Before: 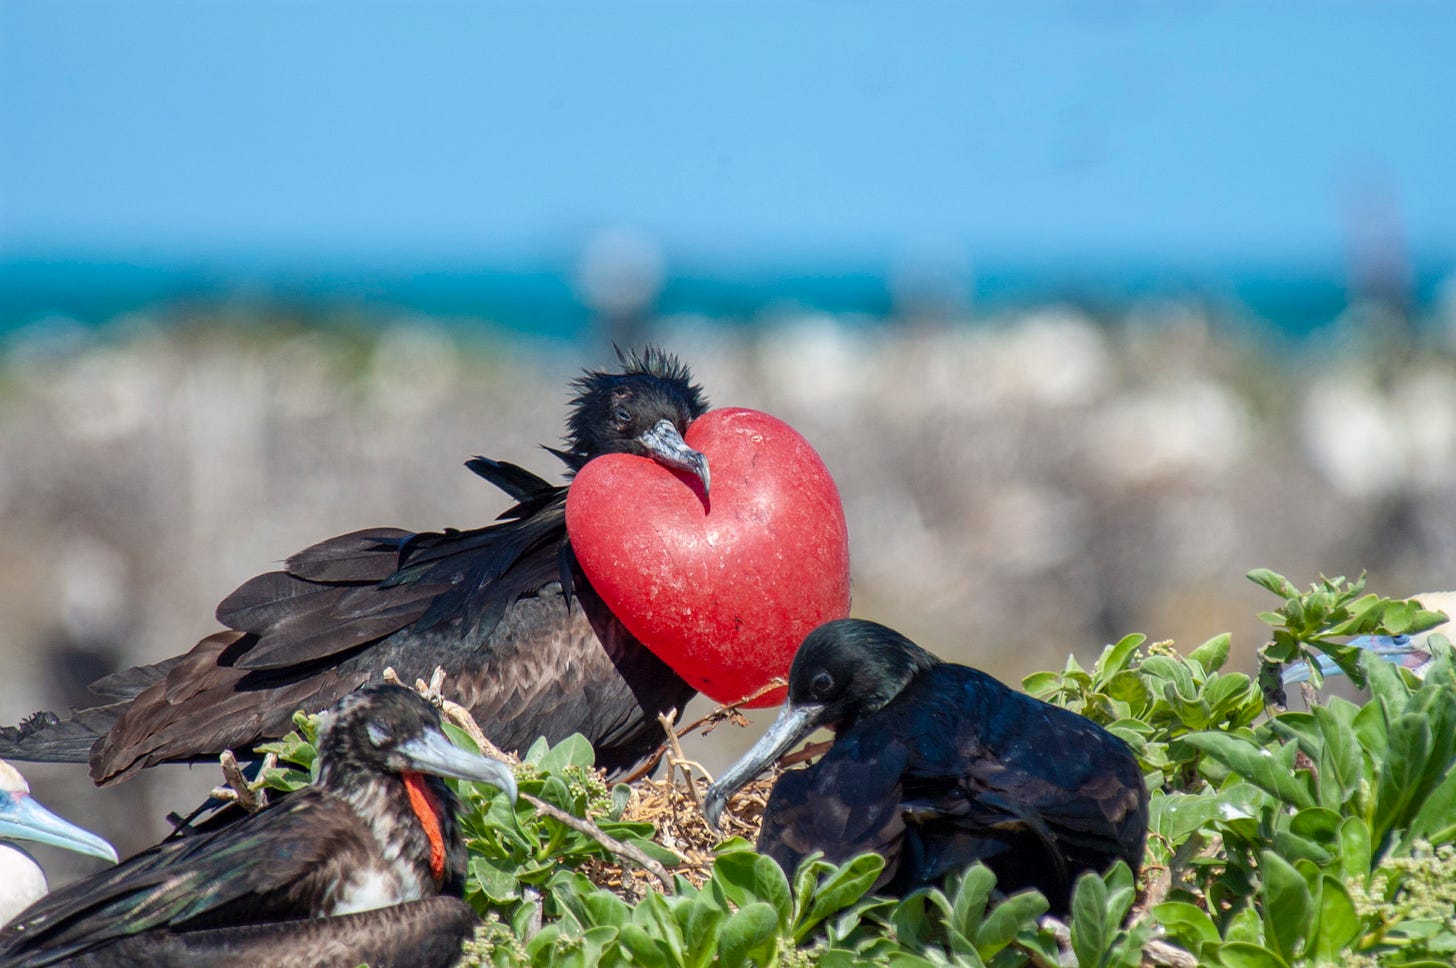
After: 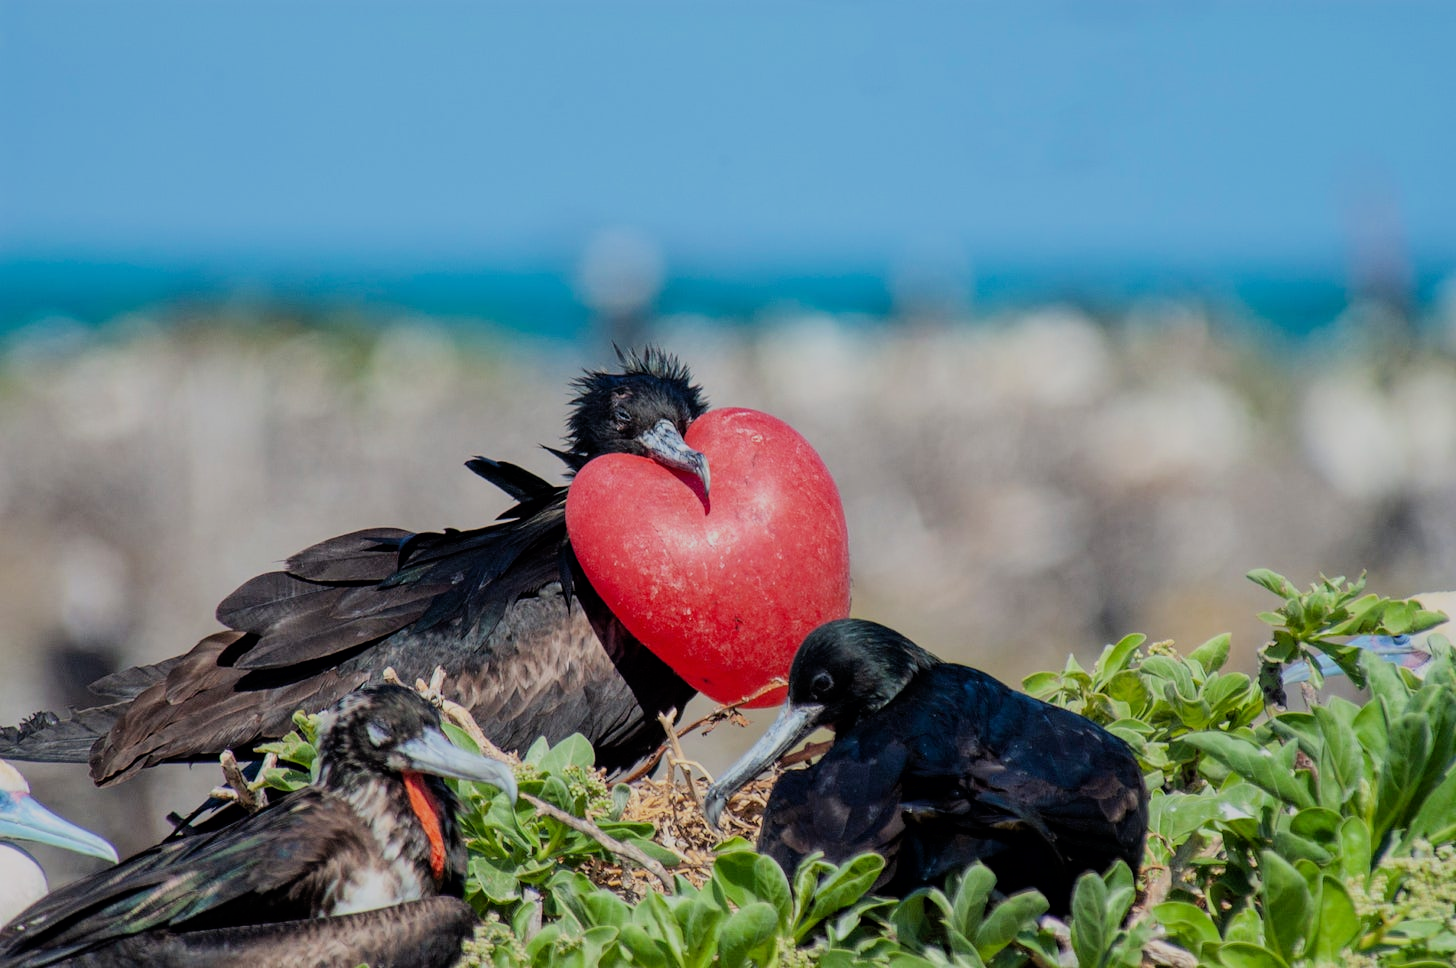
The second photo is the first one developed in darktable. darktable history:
filmic rgb: black relative exposure -6.98 EV, white relative exposure 5.69 EV, hardness 2.87, color science v6 (2022)
